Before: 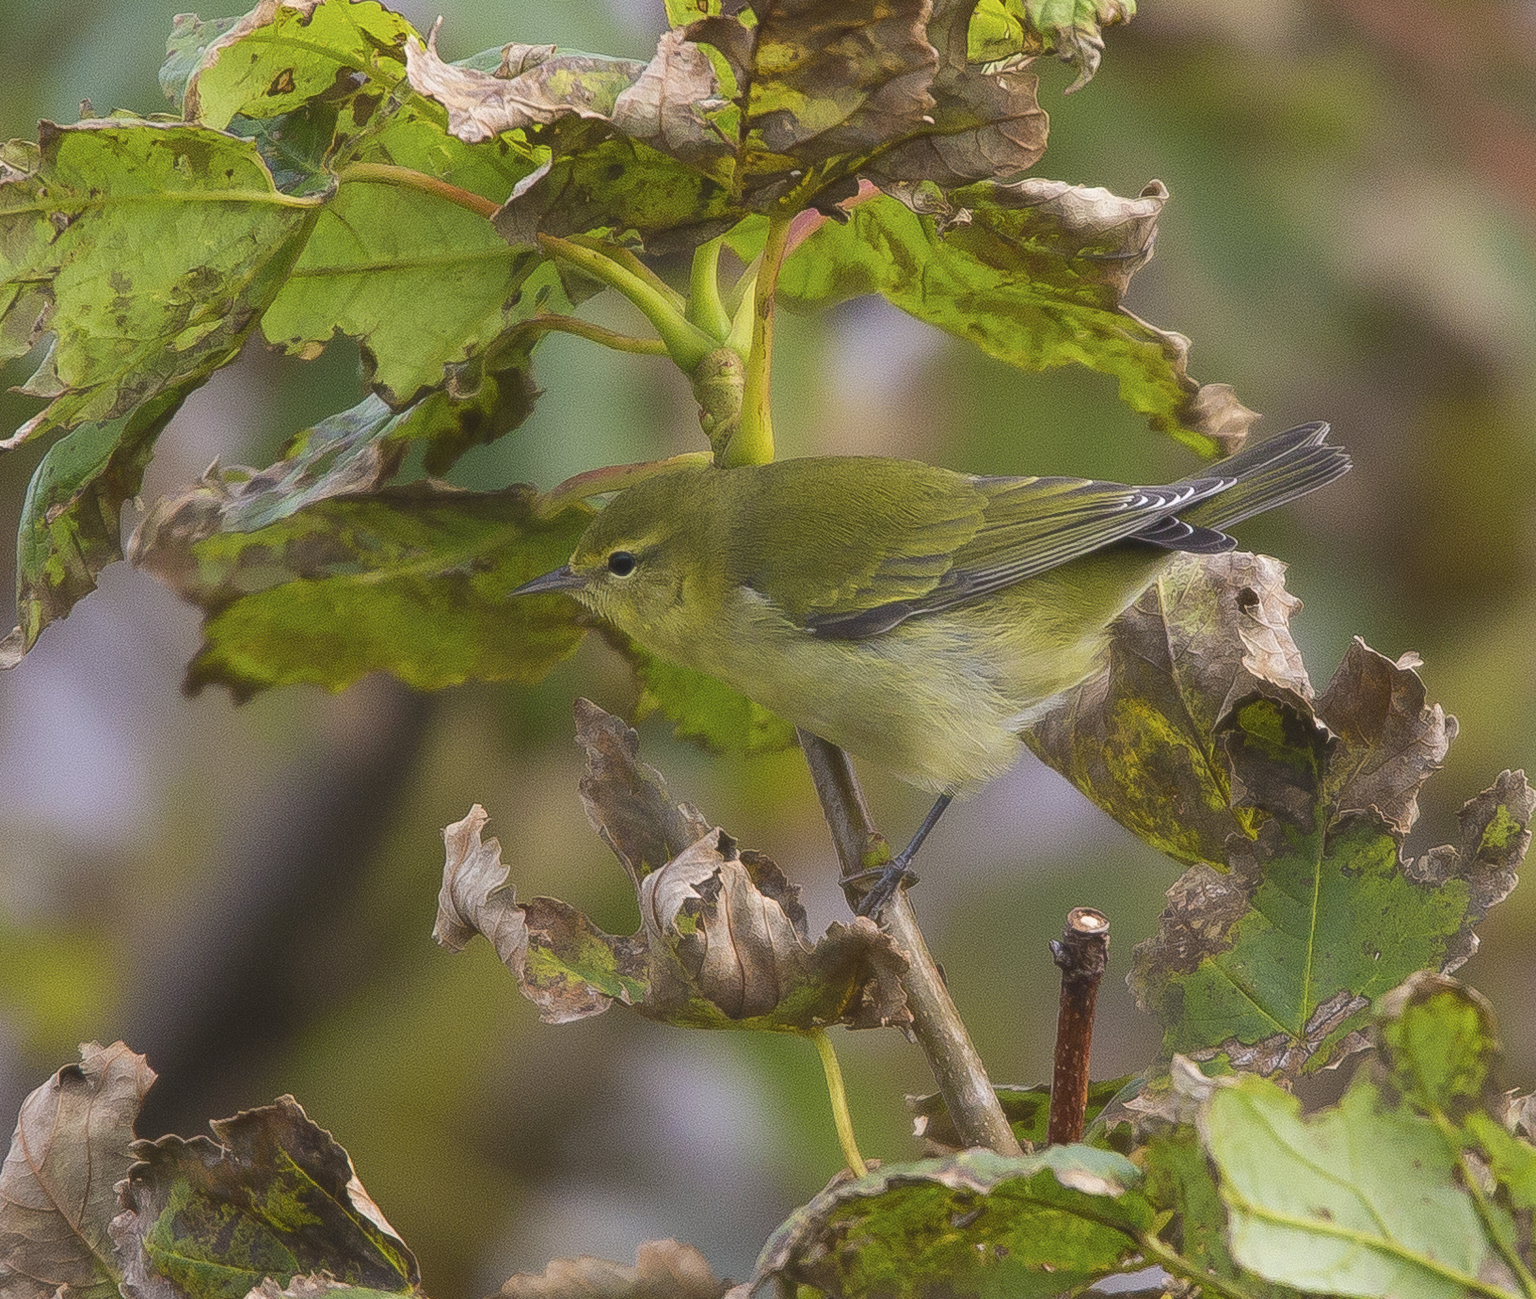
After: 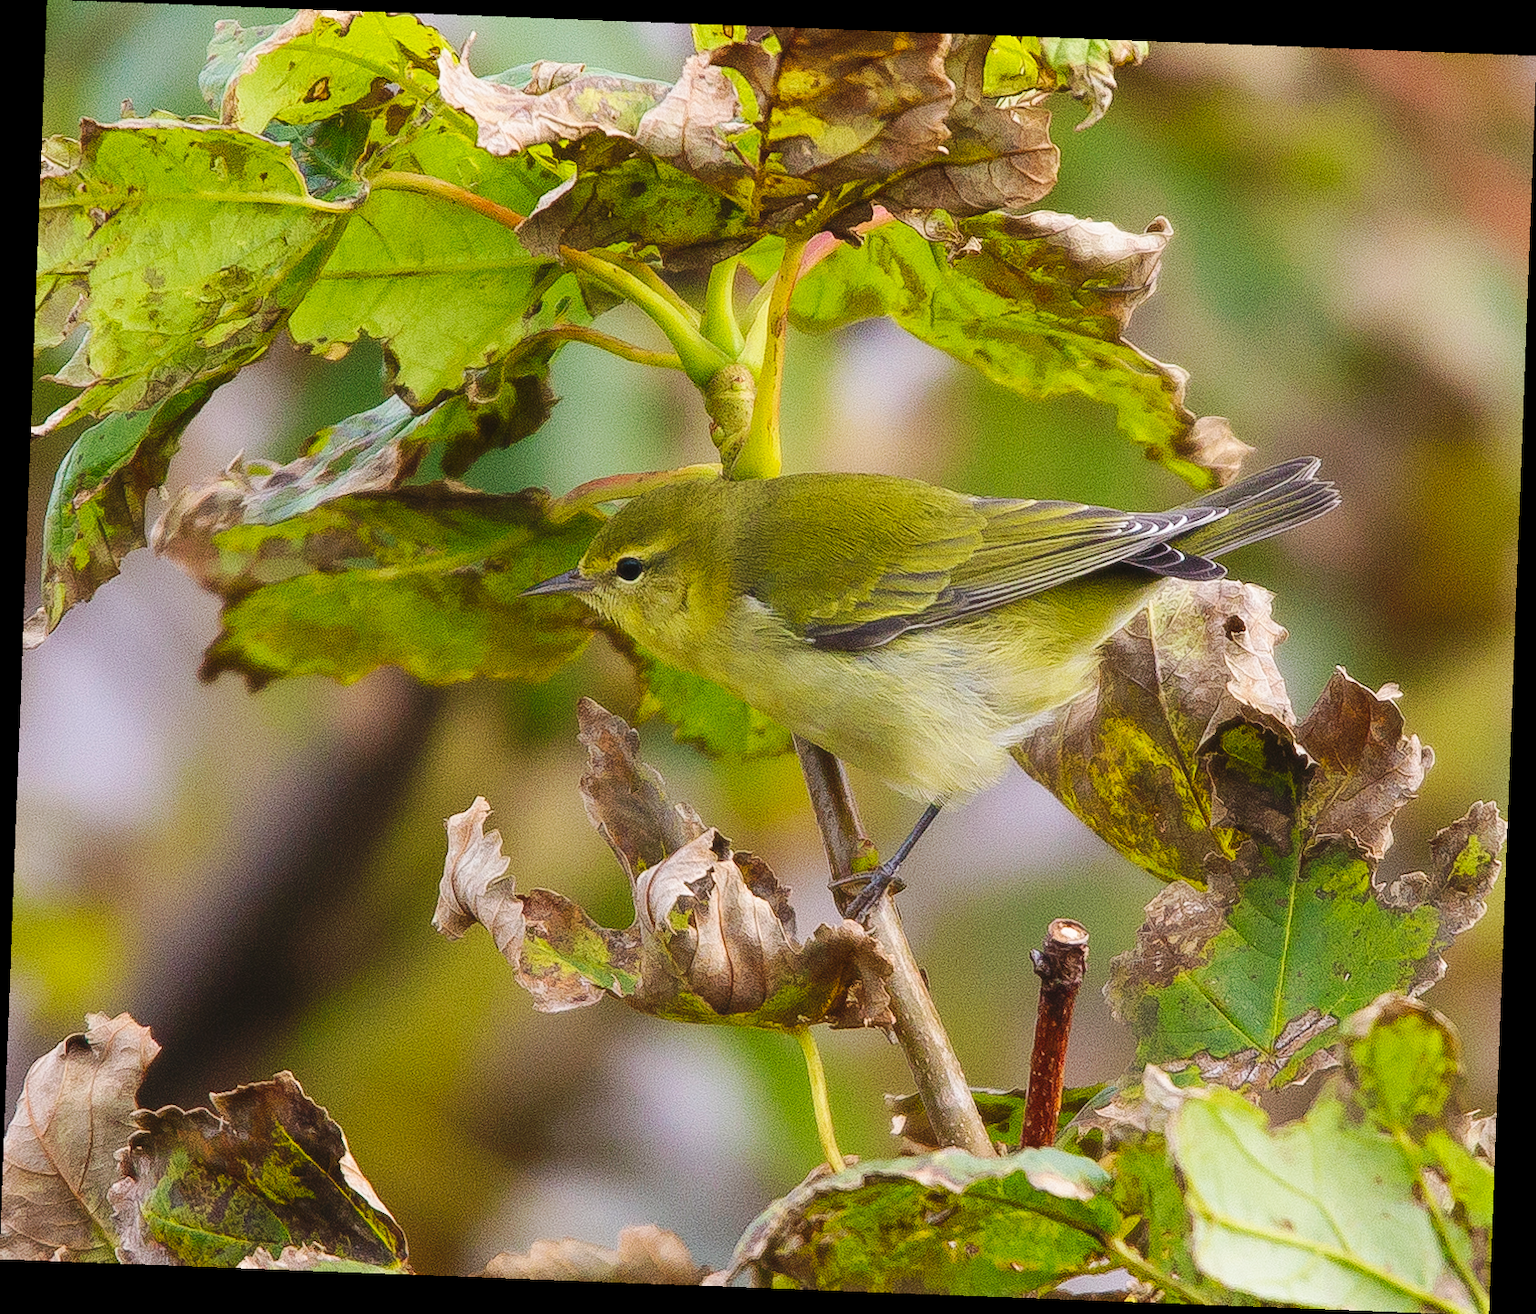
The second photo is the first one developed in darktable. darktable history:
rotate and perspective: rotation 2.17°, automatic cropping off
base curve: curves: ch0 [(0, 0) (0.036, 0.025) (0.121, 0.166) (0.206, 0.329) (0.605, 0.79) (1, 1)], preserve colors none
